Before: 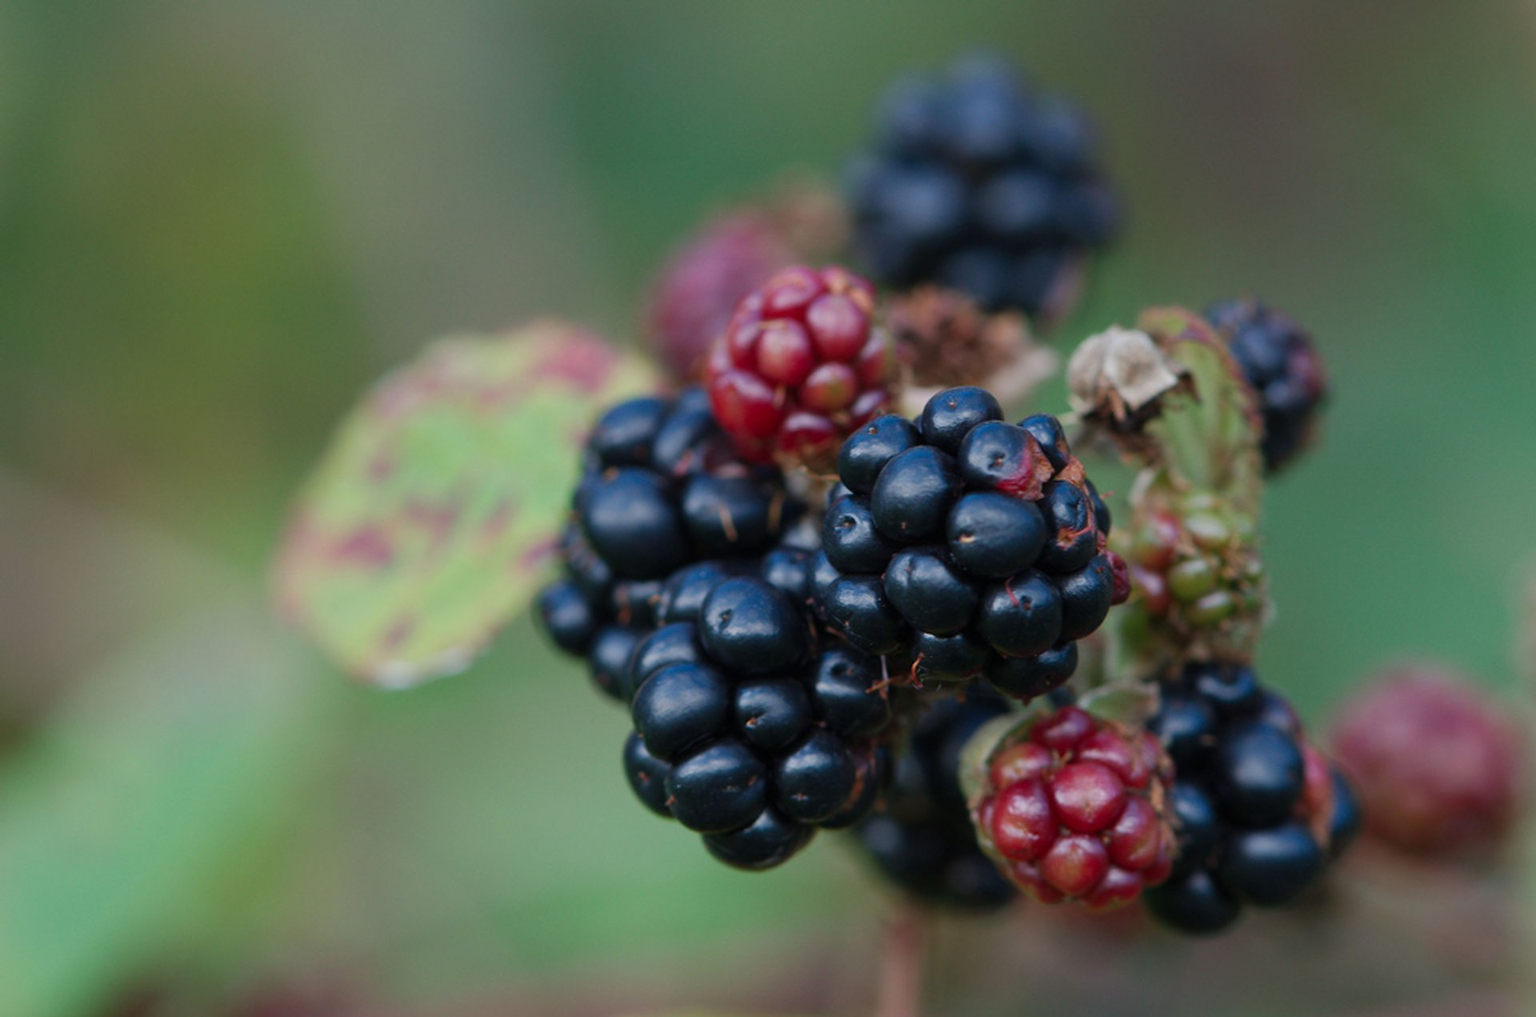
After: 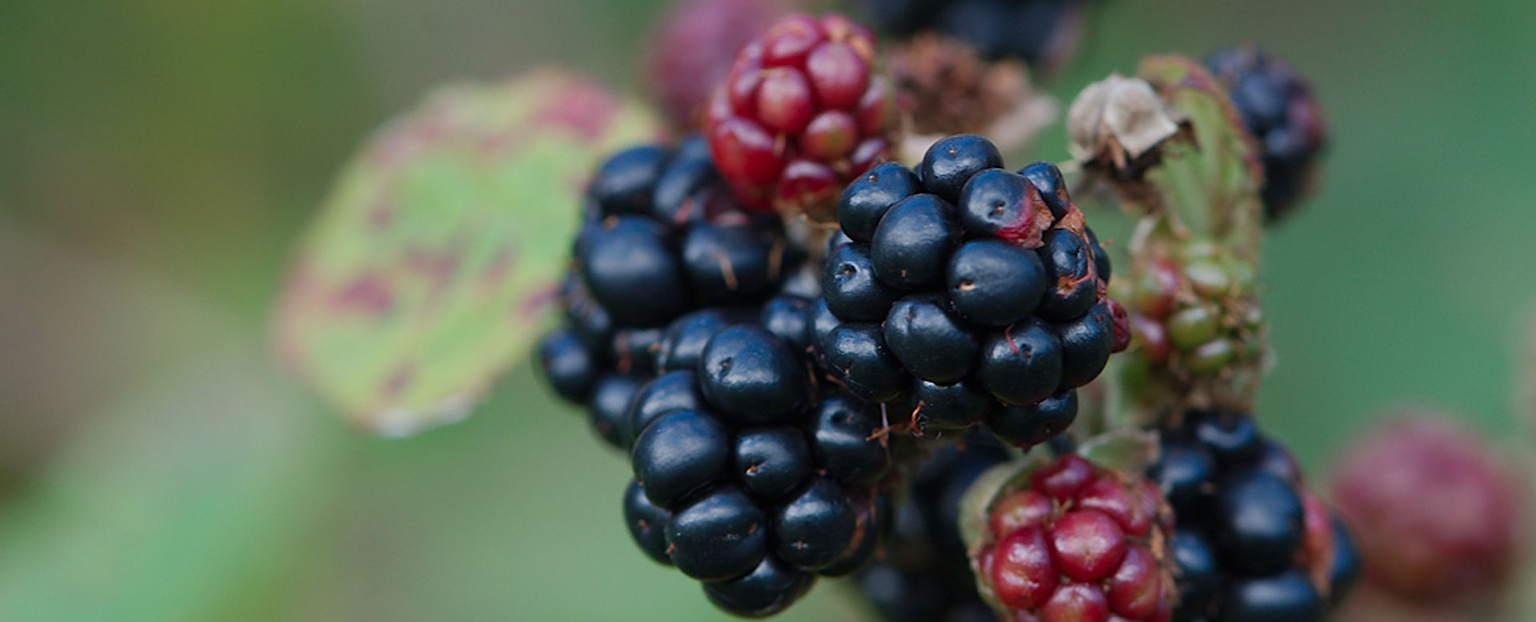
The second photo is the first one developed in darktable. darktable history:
crop and rotate: top 24.795%, bottom 13.929%
sharpen: on, module defaults
